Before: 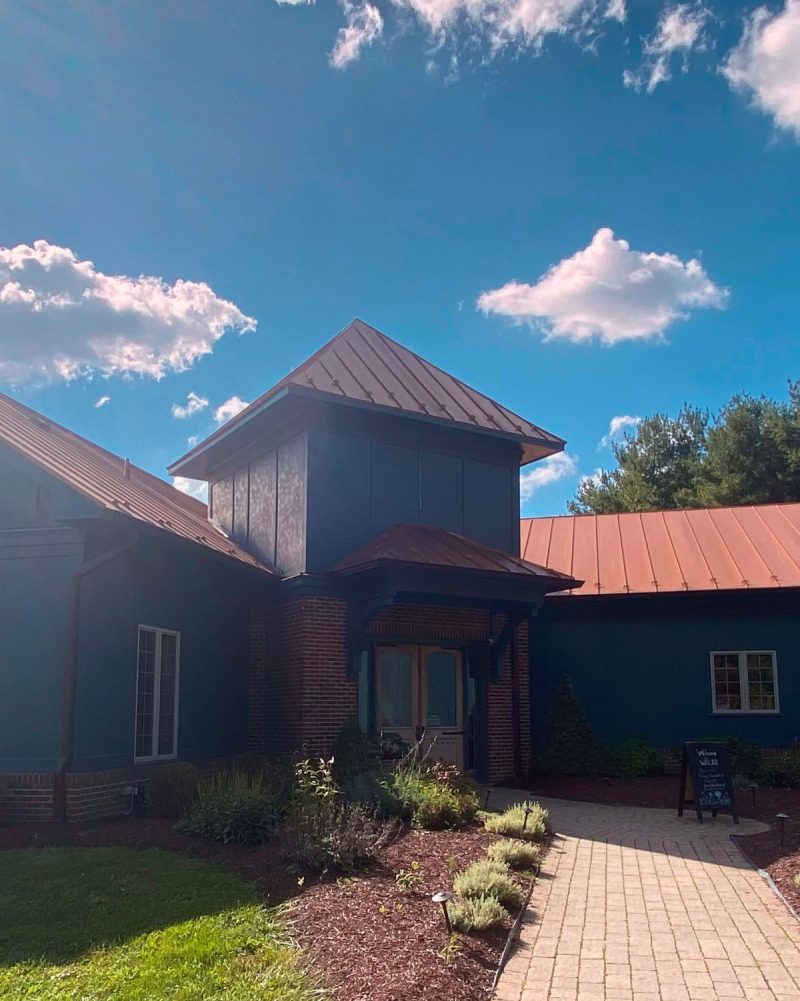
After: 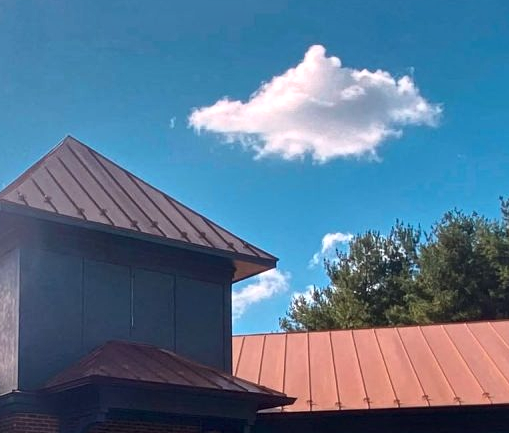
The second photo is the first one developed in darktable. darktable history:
local contrast: mode bilateral grid, contrast 20, coarseness 50, detail 179%, midtone range 0.2
crop: left 36.005%, top 18.293%, right 0.31%, bottom 38.444%
